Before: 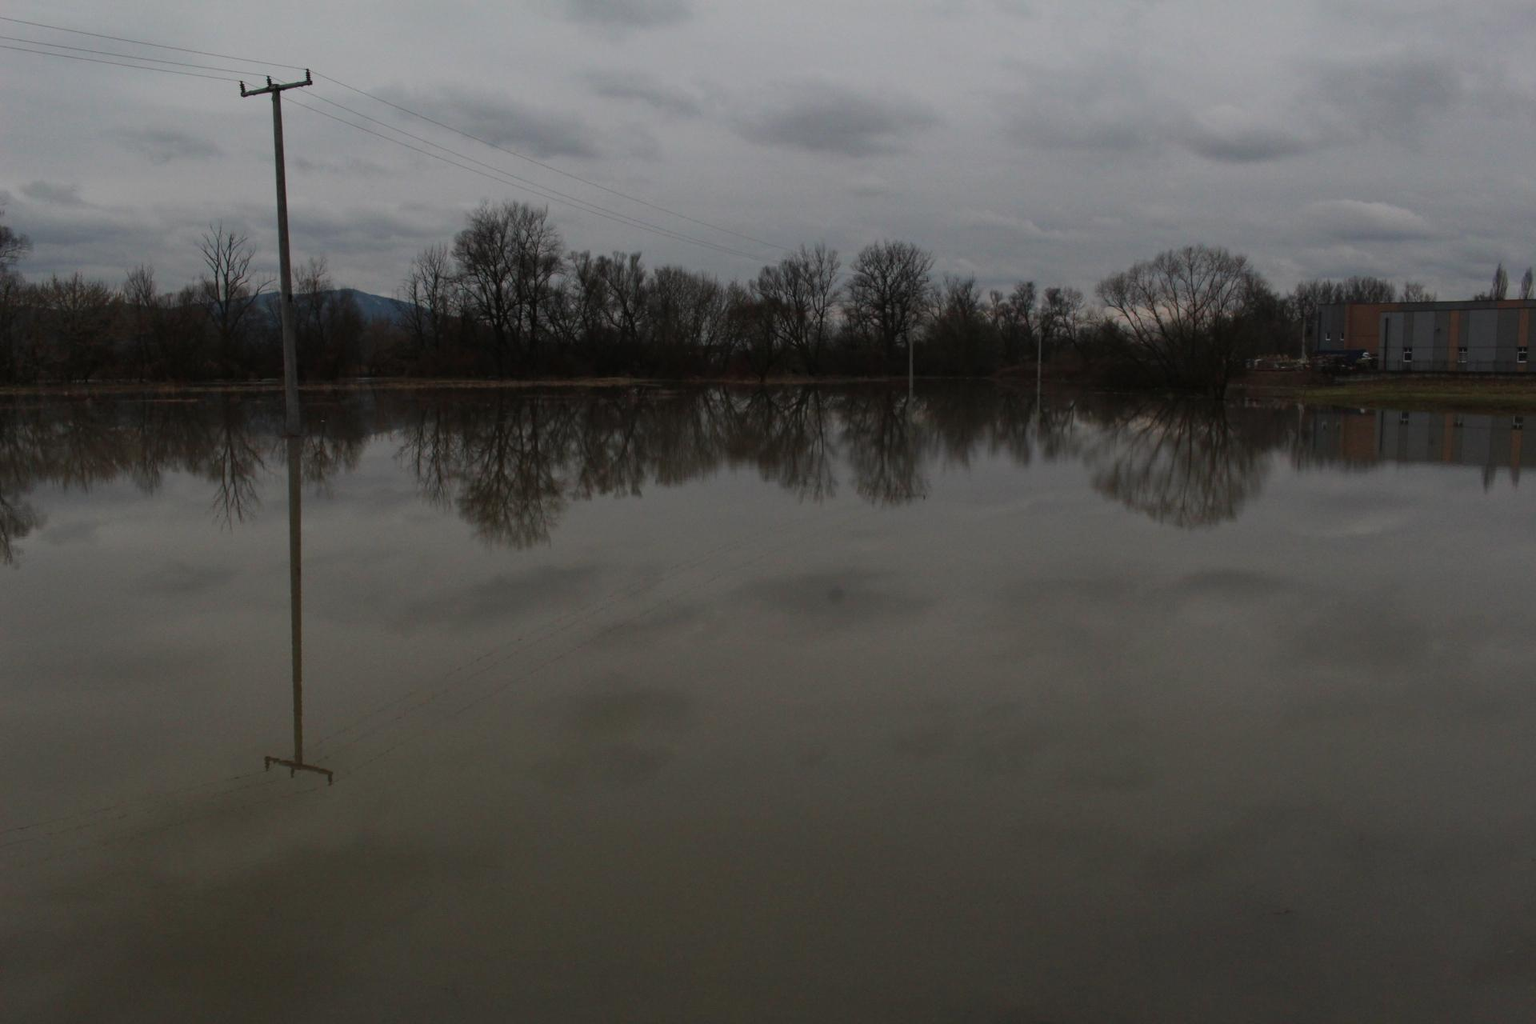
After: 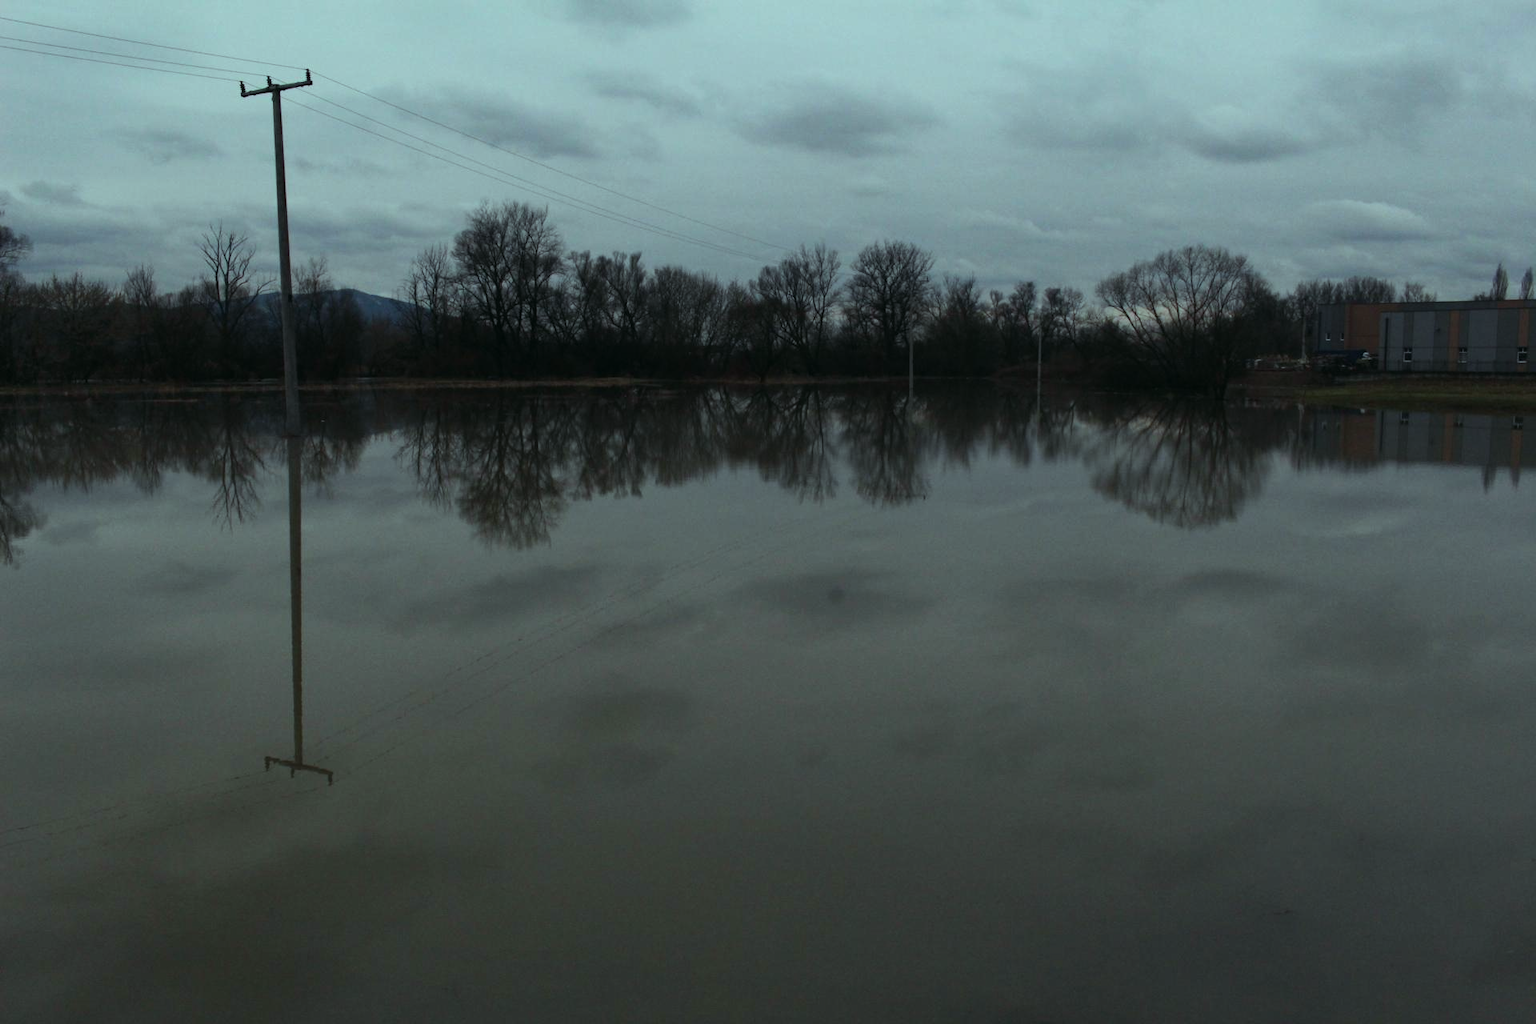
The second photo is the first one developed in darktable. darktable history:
color balance: mode lift, gamma, gain (sRGB), lift [0.997, 0.979, 1.021, 1.011], gamma [1, 1.084, 0.916, 0.998], gain [1, 0.87, 1.13, 1.101], contrast 4.55%, contrast fulcrum 38.24%, output saturation 104.09%
tone equalizer: -8 EV -0.417 EV, -7 EV -0.389 EV, -6 EV -0.333 EV, -5 EV -0.222 EV, -3 EV 0.222 EV, -2 EV 0.333 EV, -1 EV 0.389 EV, +0 EV 0.417 EV, edges refinement/feathering 500, mask exposure compensation -1.57 EV, preserve details no
